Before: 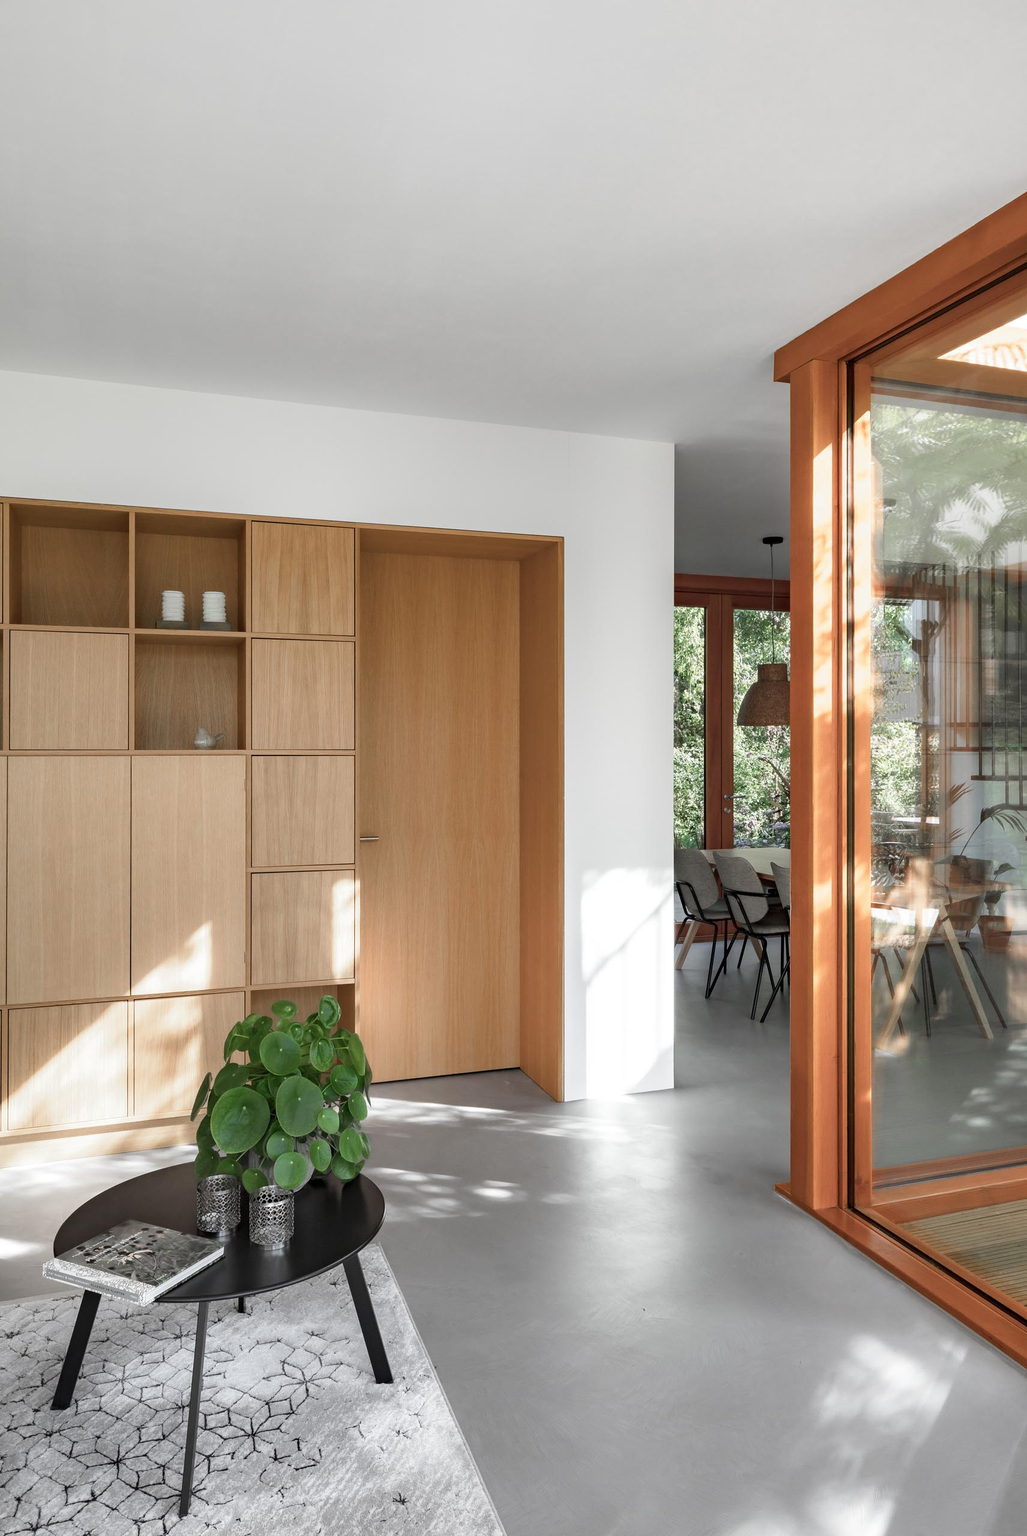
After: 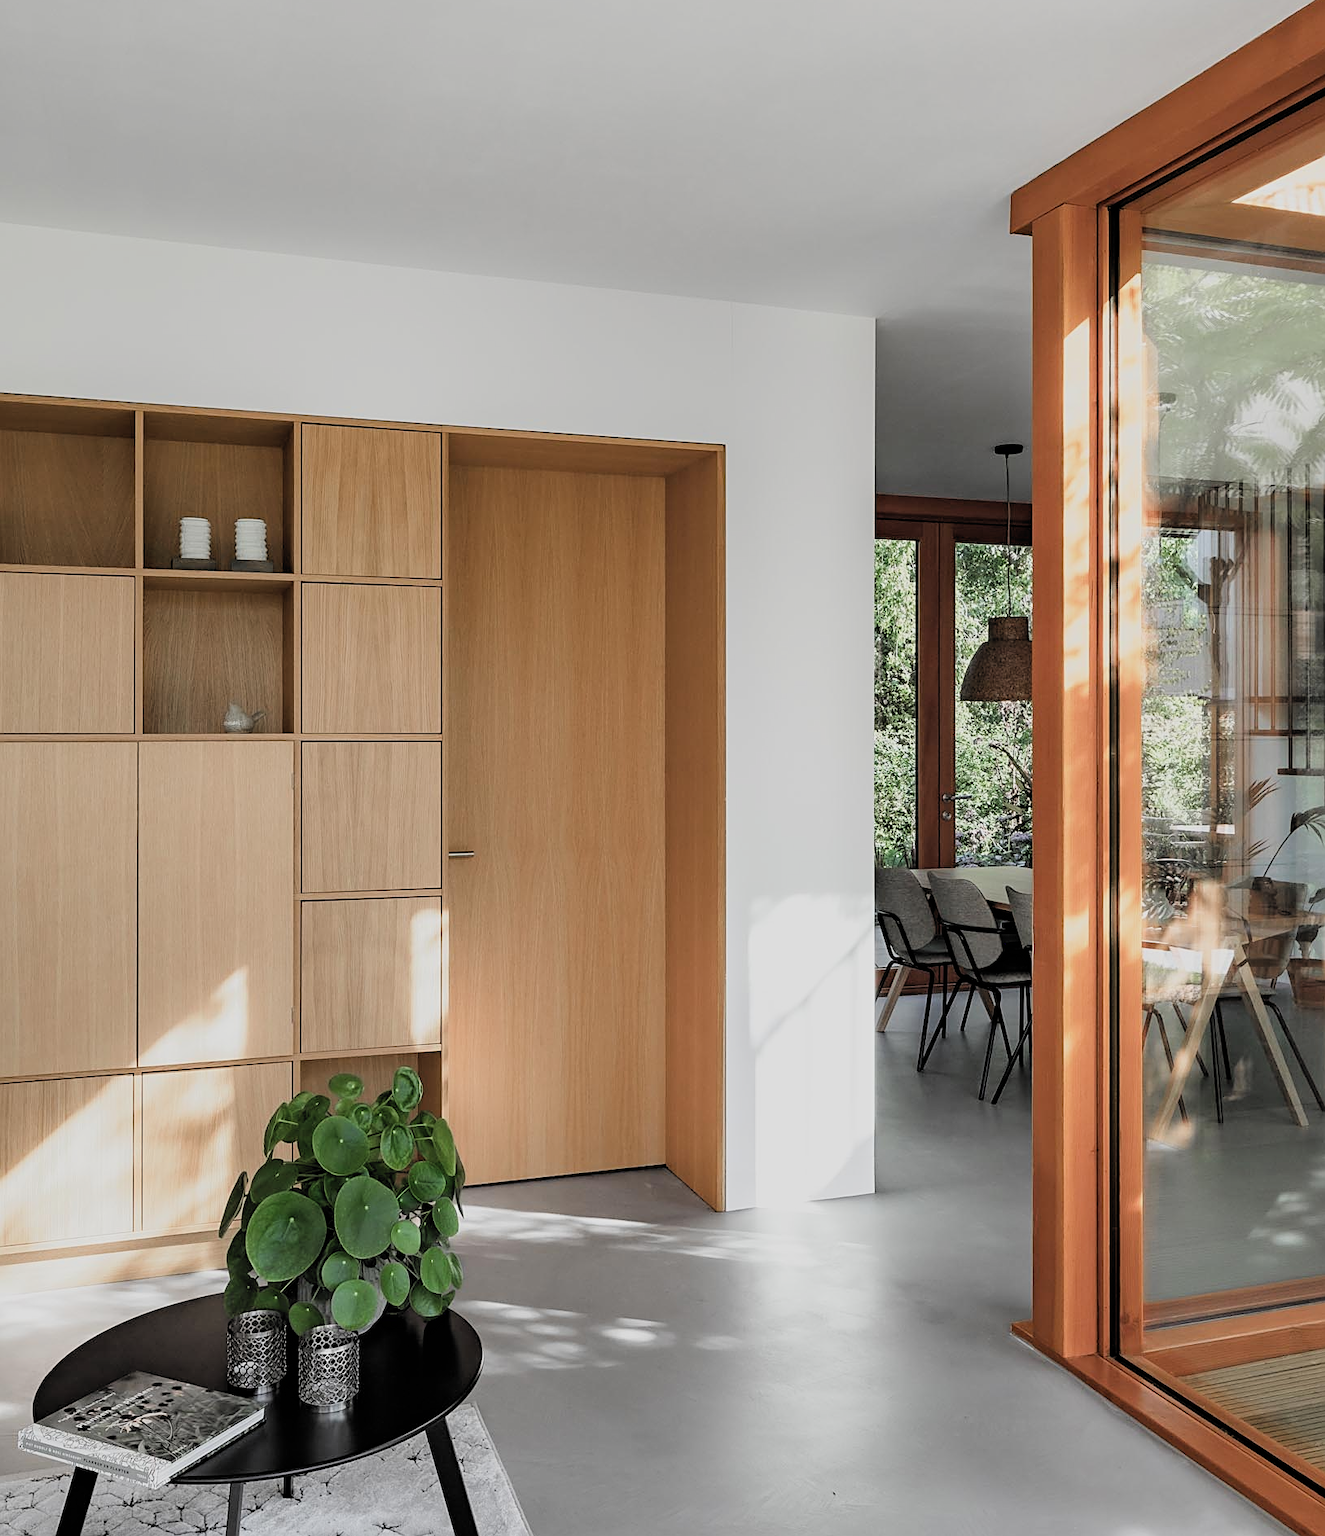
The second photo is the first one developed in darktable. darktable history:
sharpen: on, module defaults
crop and rotate: left 2.868%, top 13.649%, right 1.977%, bottom 12.672%
filmic rgb: black relative exposure -5.14 EV, white relative exposure 3.96 EV, hardness 2.88, contrast 1.099, highlights saturation mix -20.11%, color science v6 (2022)
